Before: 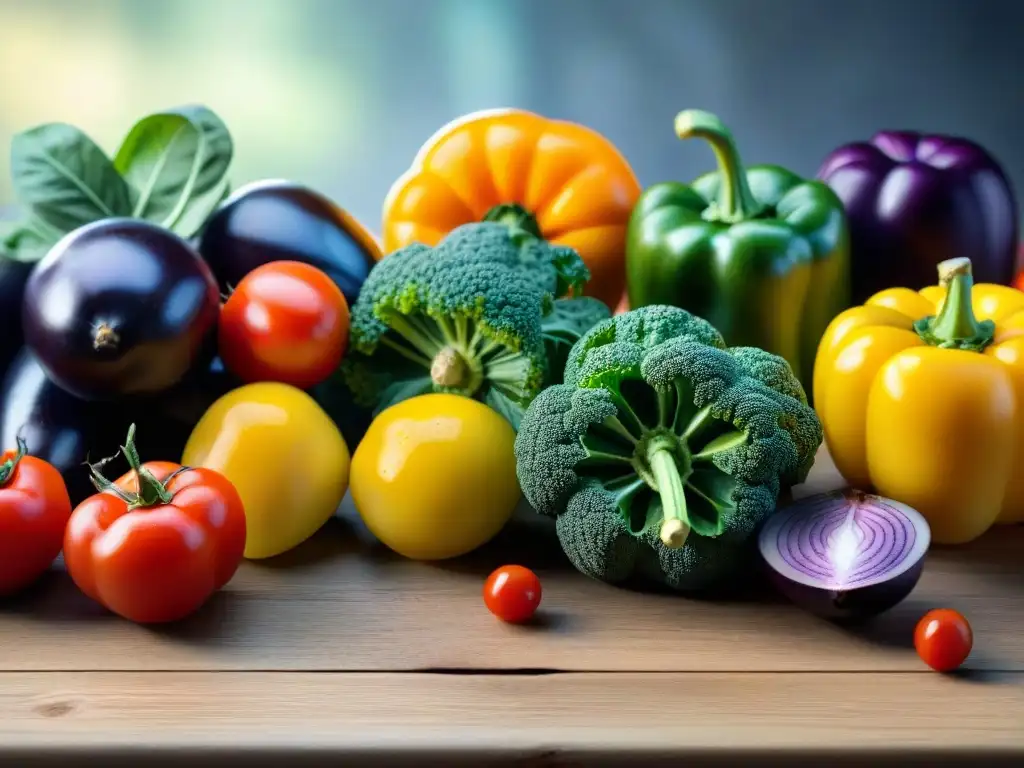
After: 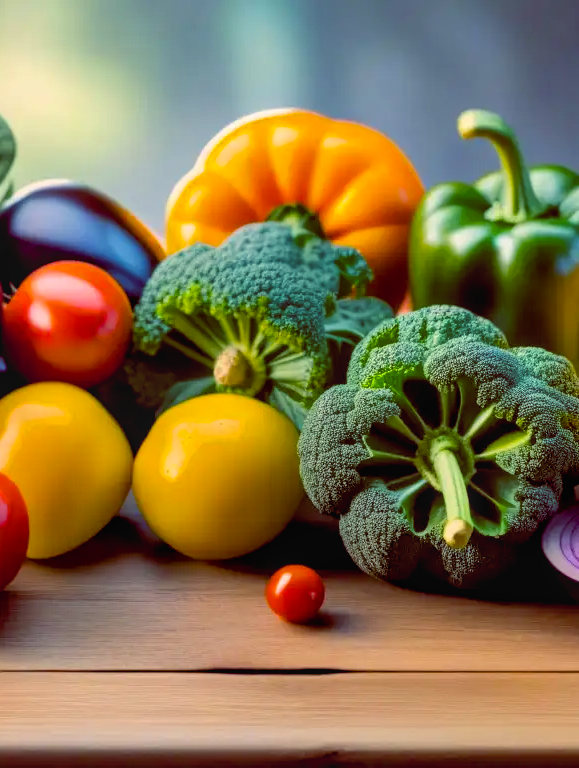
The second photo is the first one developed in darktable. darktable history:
local contrast: detail 109%
color balance rgb: shadows lift › hue 85.66°, highlights gain › chroma 3.066%, highlights gain › hue 60.15°, global offset › luminance -0.209%, global offset › chroma 0.269%, perceptual saturation grading › global saturation 29.789%
shadows and highlights: low approximation 0.01, soften with gaussian
crop: left 21.224%, right 22.208%
